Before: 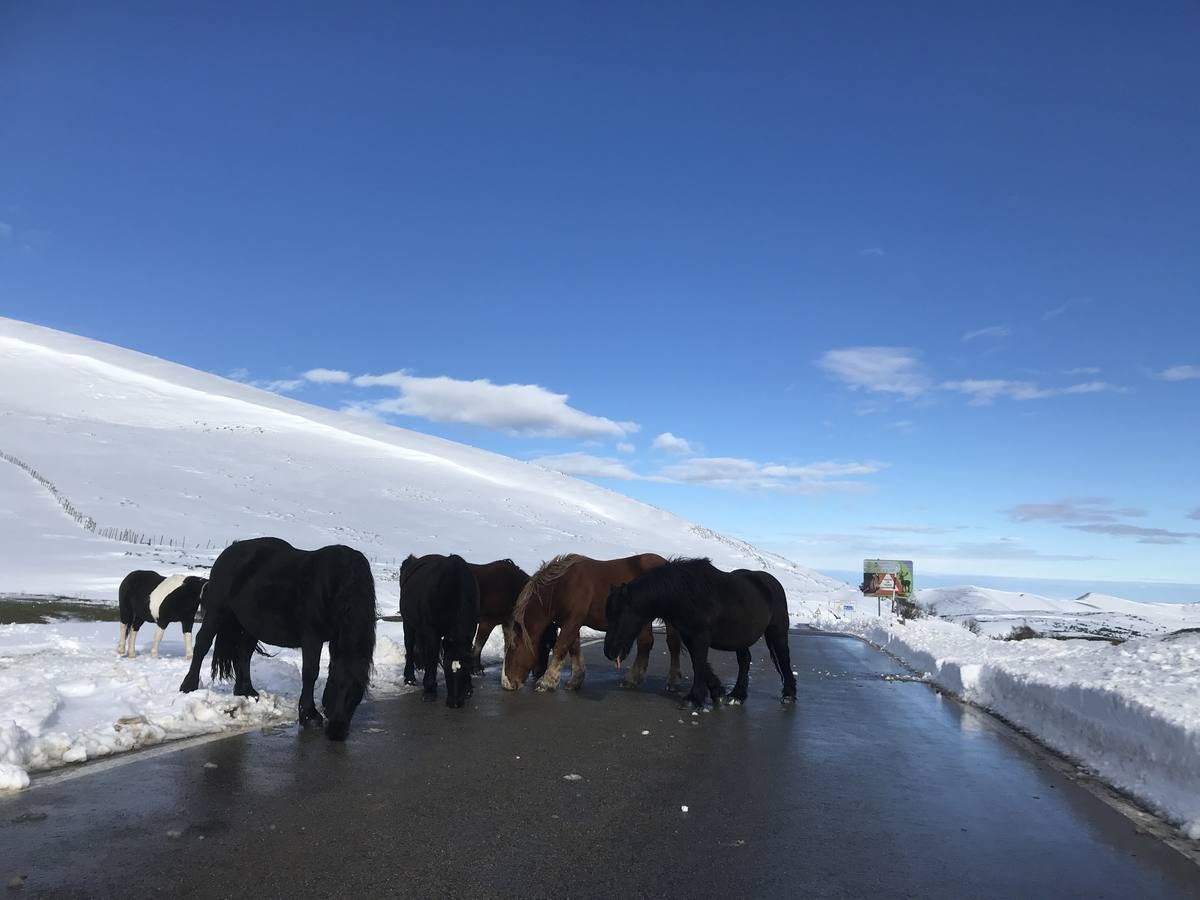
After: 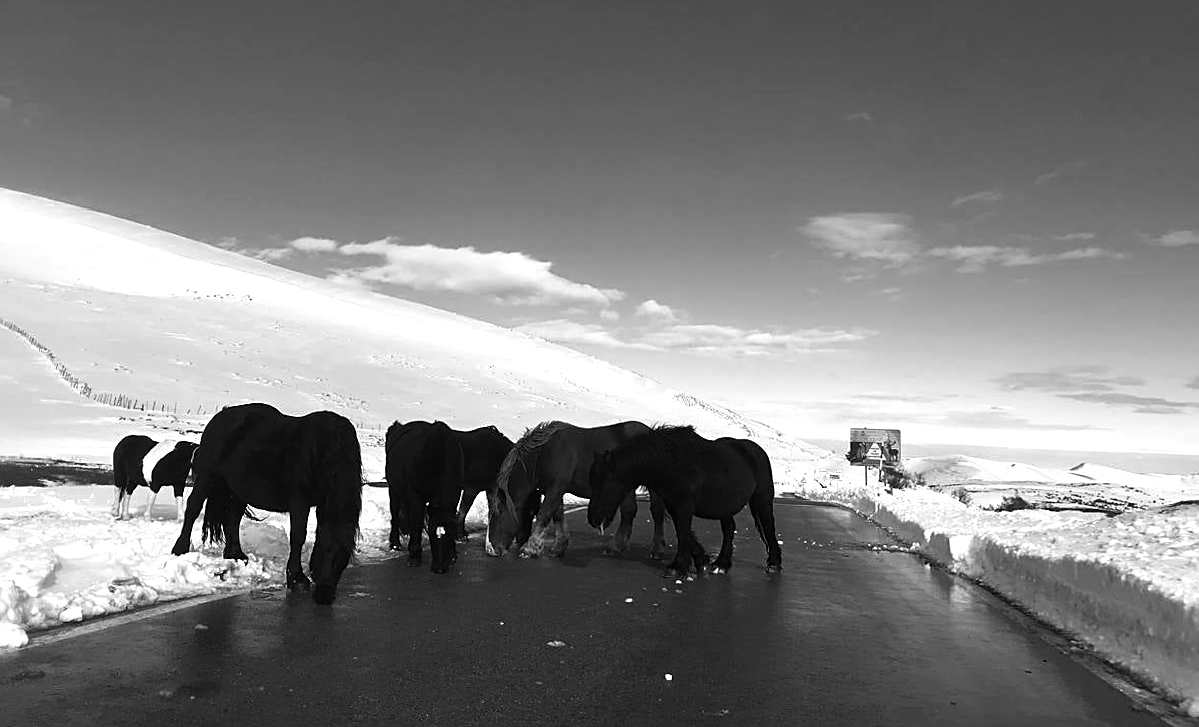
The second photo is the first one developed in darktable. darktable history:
crop and rotate: top 15.774%, bottom 5.506%
rotate and perspective: lens shift (horizontal) -0.055, automatic cropping off
sharpen: on, module defaults
color balance rgb: linear chroma grading › global chroma 9%, perceptual saturation grading › global saturation 36%, perceptual saturation grading › shadows 35%, perceptual brilliance grading › global brilliance 15%, perceptual brilliance grading › shadows -35%, global vibrance 15%
monochrome: on, module defaults
color contrast: green-magenta contrast 1.55, blue-yellow contrast 1.83
